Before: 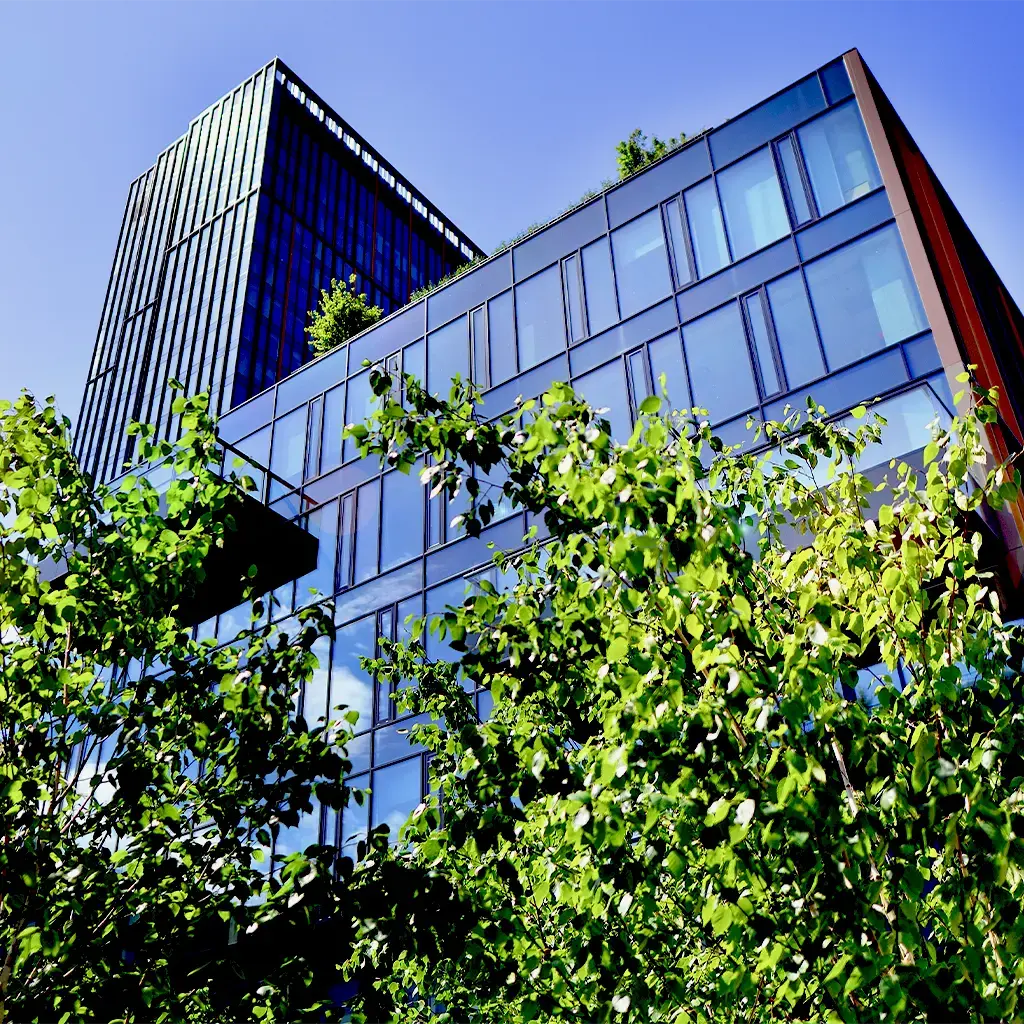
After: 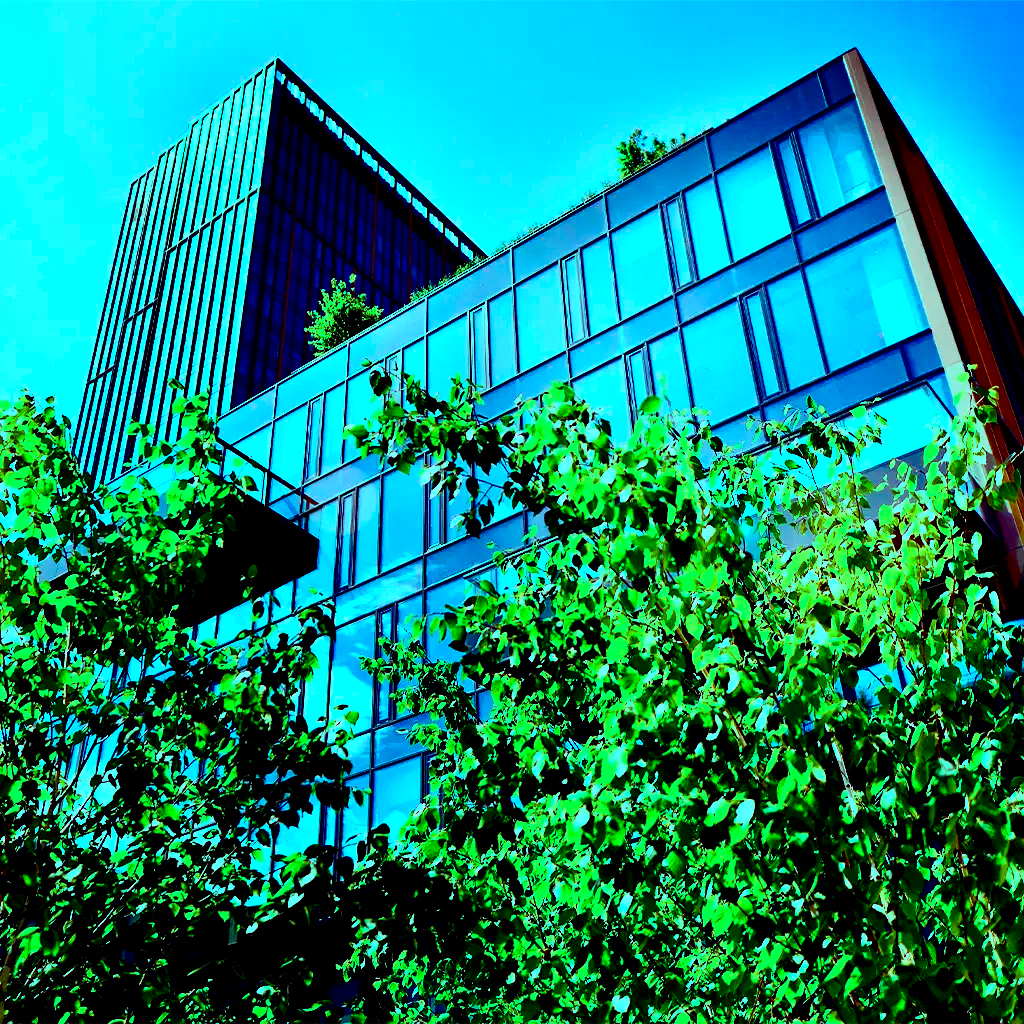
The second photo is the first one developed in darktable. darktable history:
color balance rgb: shadows lift › hue 86.46°, highlights gain › luminance 20.028%, highlights gain › chroma 13.085%, highlights gain › hue 175.74°, linear chroma grading › shadows 31.559%, linear chroma grading › global chroma -1.832%, linear chroma grading › mid-tones 3.676%, perceptual saturation grading › global saturation 1.335%, perceptual saturation grading › highlights -2.282%, perceptual saturation grading › mid-tones 3.647%, perceptual saturation grading › shadows 7.297%, global vibrance 16.422%, saturation formula JzAzBz (2021)
contrast brightness saturation: contrast 0.295
tone equalizer: on, module defaults
local contrast: mode bilateral grid, contrast 20, coarseness 49, detail 133%, midtone range 0.2
